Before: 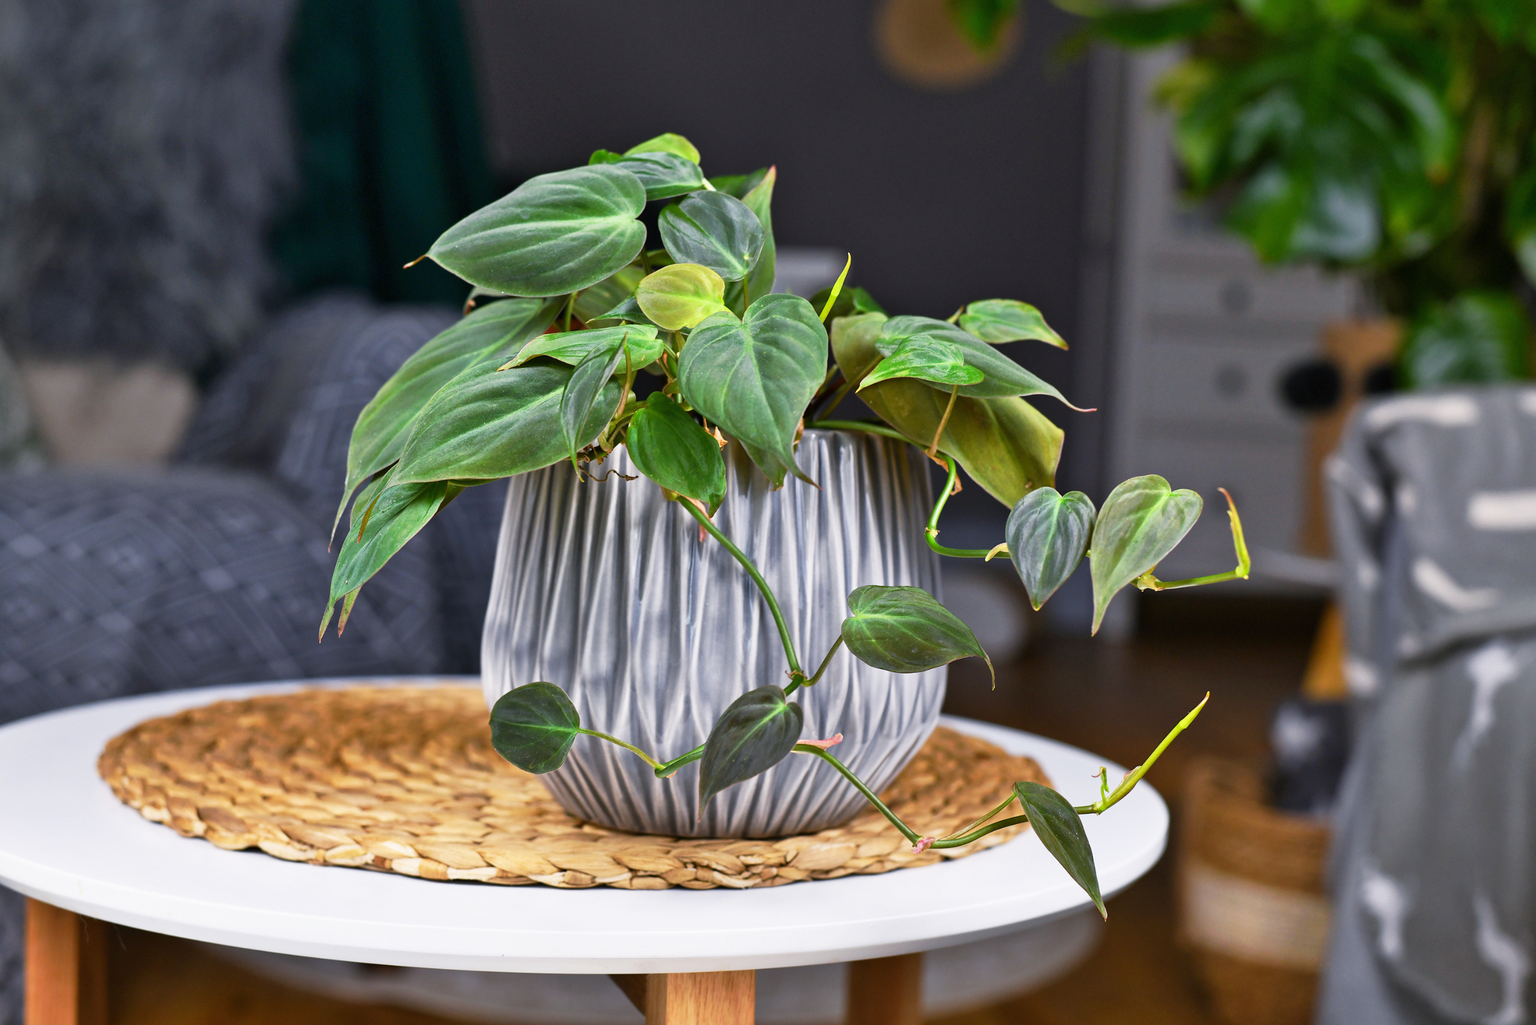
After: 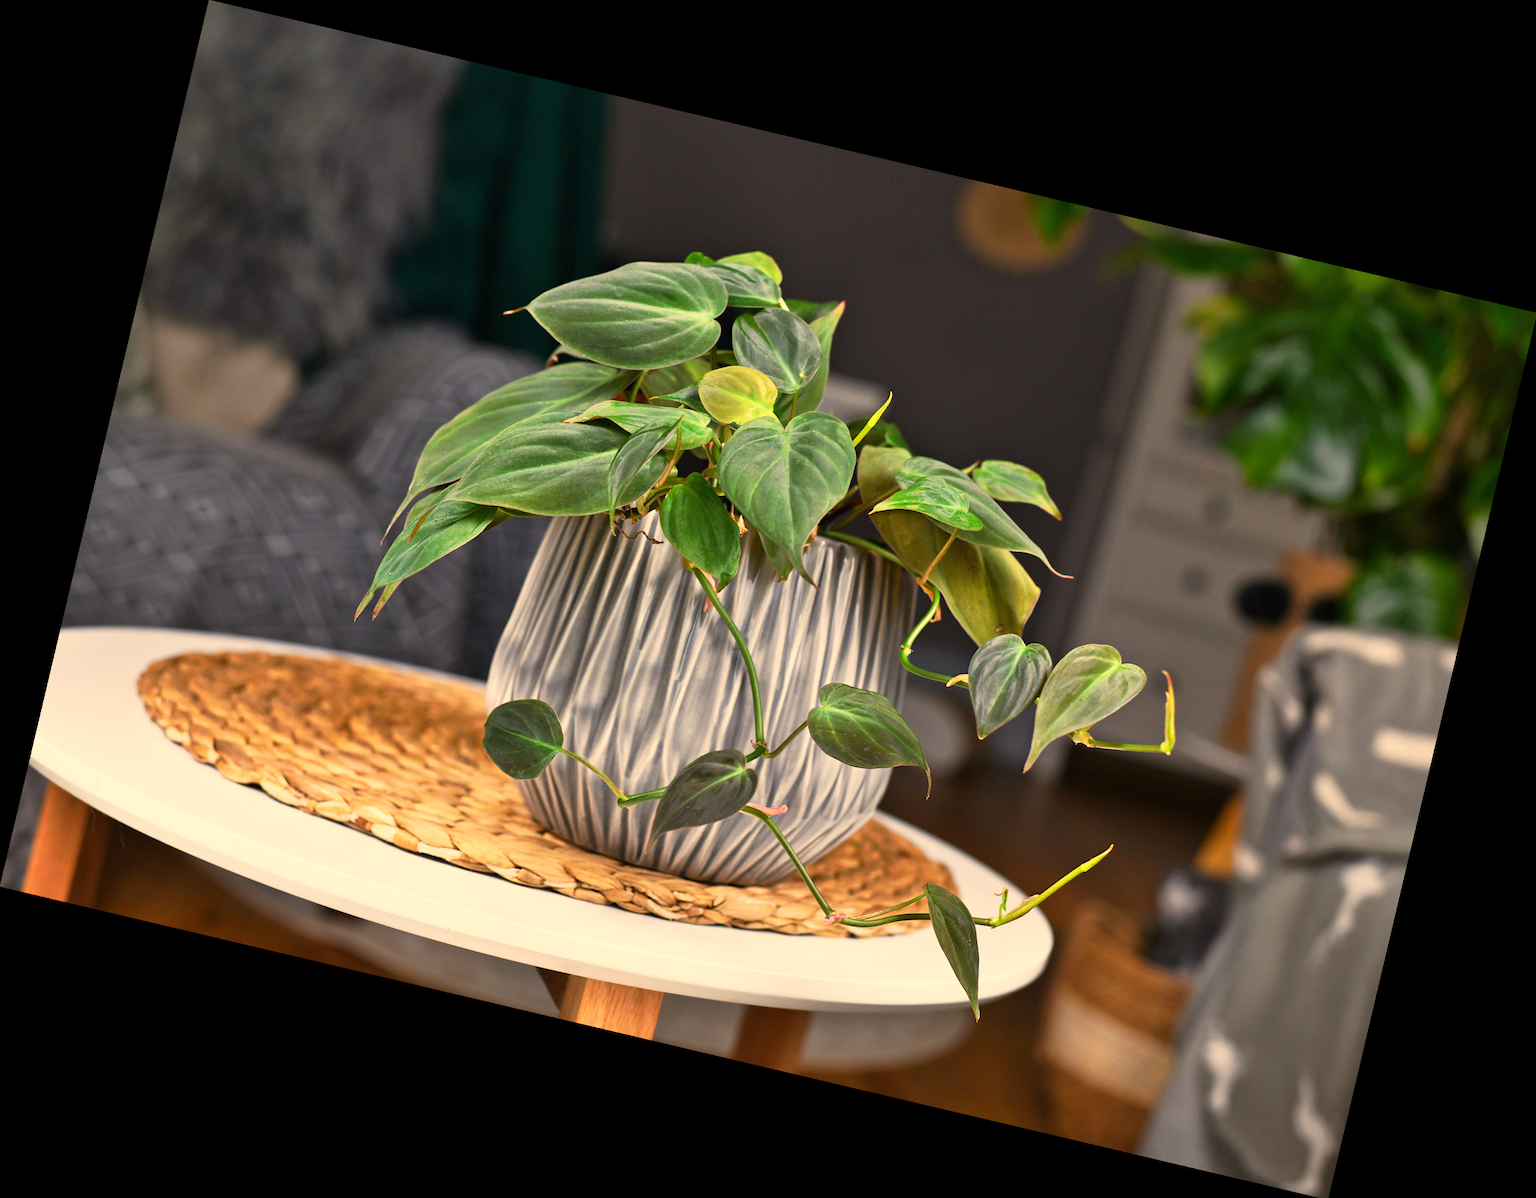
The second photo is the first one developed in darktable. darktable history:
white balance: red 1.123, blue 0.83
rotate and perspective: rotation 13.27°, automatic cropping off
